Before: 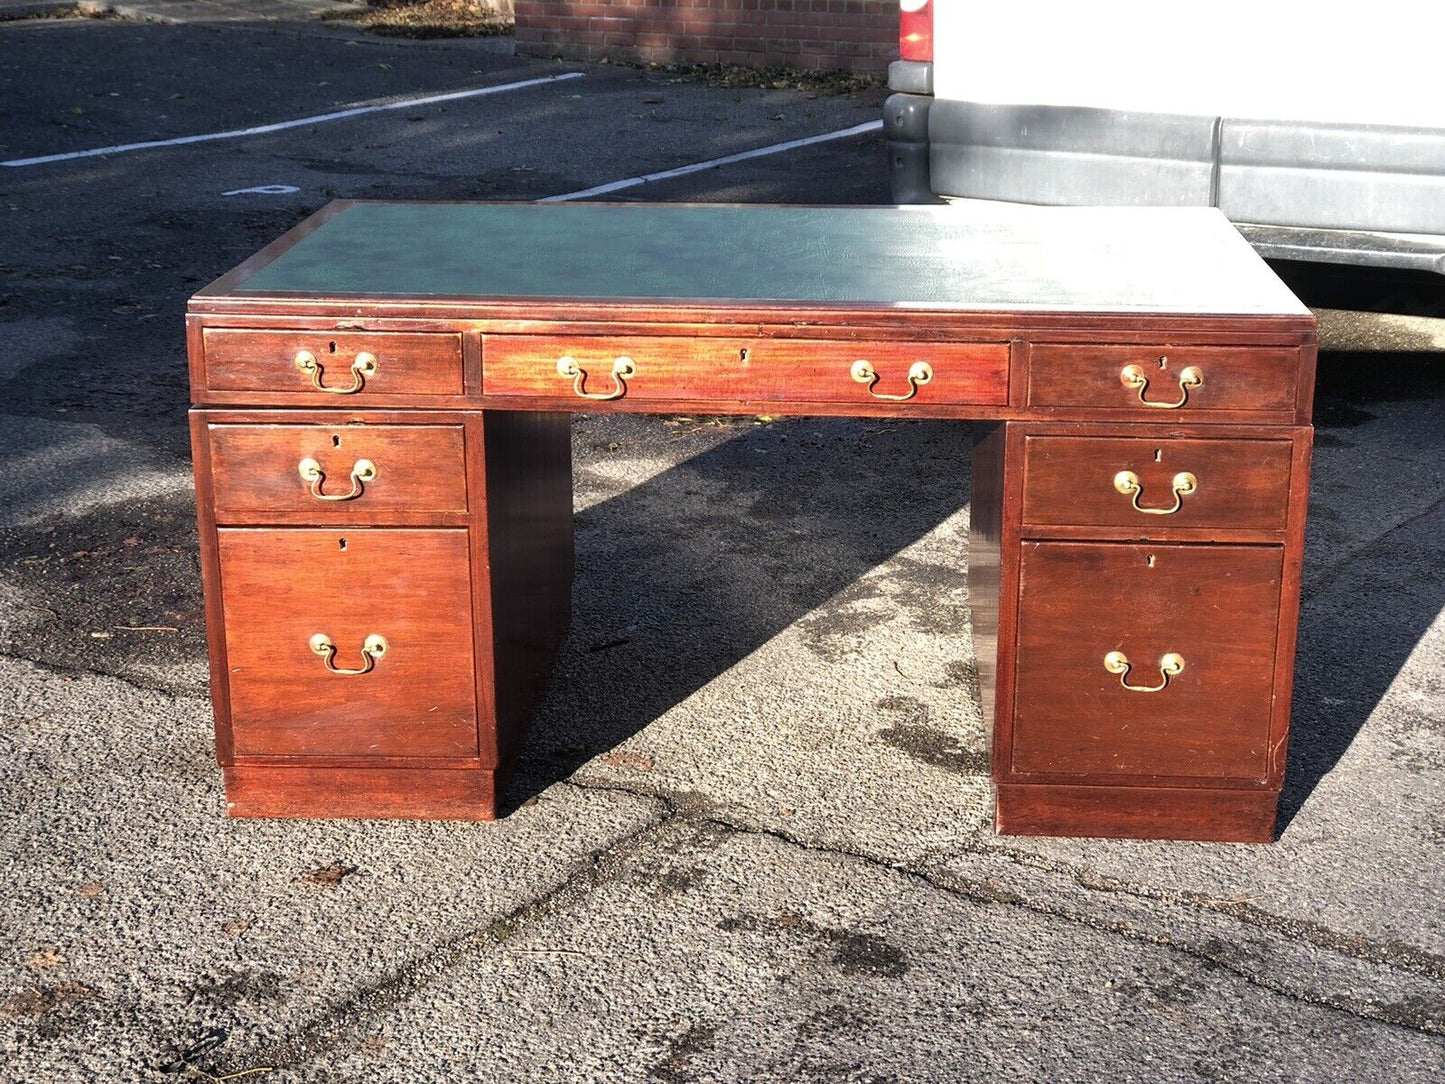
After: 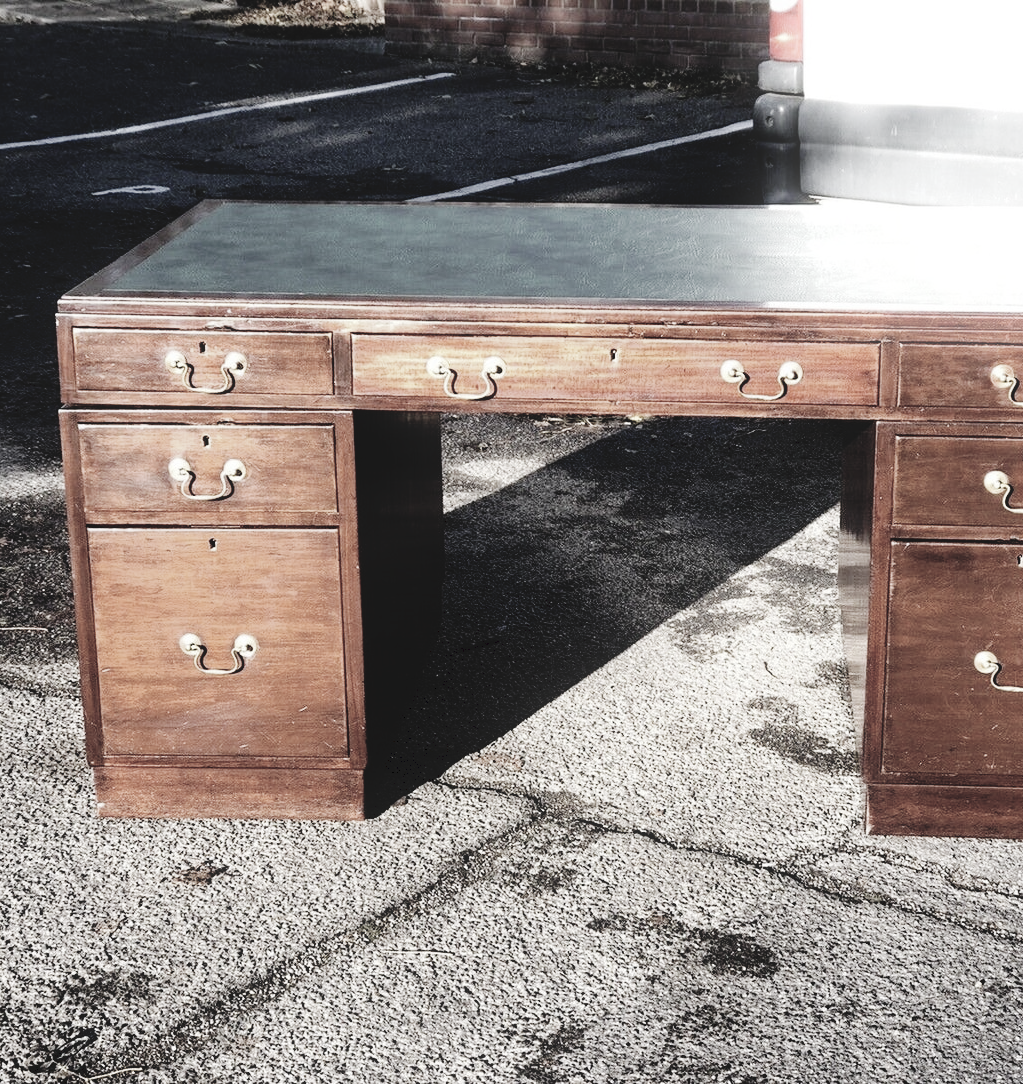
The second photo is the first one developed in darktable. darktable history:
color correction: saturation 0.3
bloom: size 9%, threshold 100%, strength 7%
crop and rotate: left 9.061%, right 20.142%
tone curve: curves: ch0 [(0, 0) (0.003, 0.075) (0.011, 0.079) (0.025, 0.079) (0.044, 0.082) (0.069, 0.085) (0.1, 0.089) (0.136, 0.096) (0.177, 0.105) (0.224, 0.14) (0.277, 0.202) (0.335, 0.304) (0.399, 0.417) (0.468, 0.521) (0.543, 0.636) (0.623, 0.726) (0.709, 0.801) (0.801, 0.878) (0.898, 0.927) (1, 1)], preserve colors none
